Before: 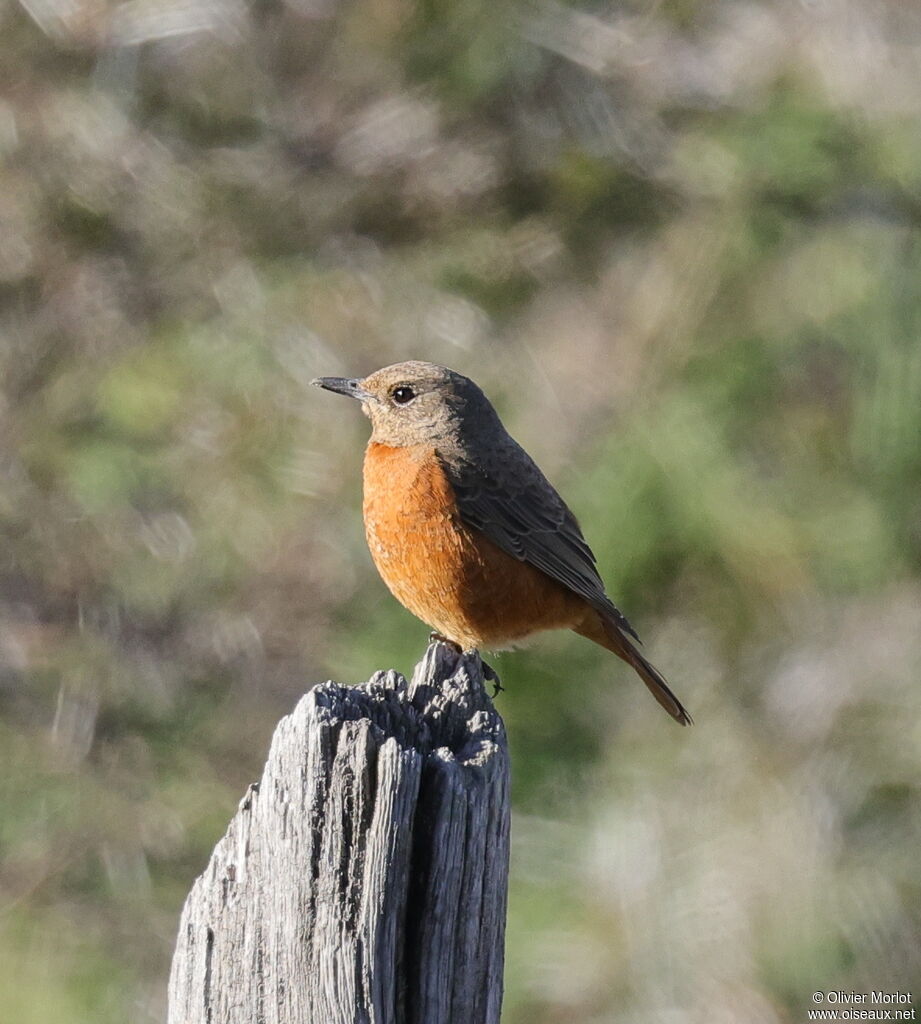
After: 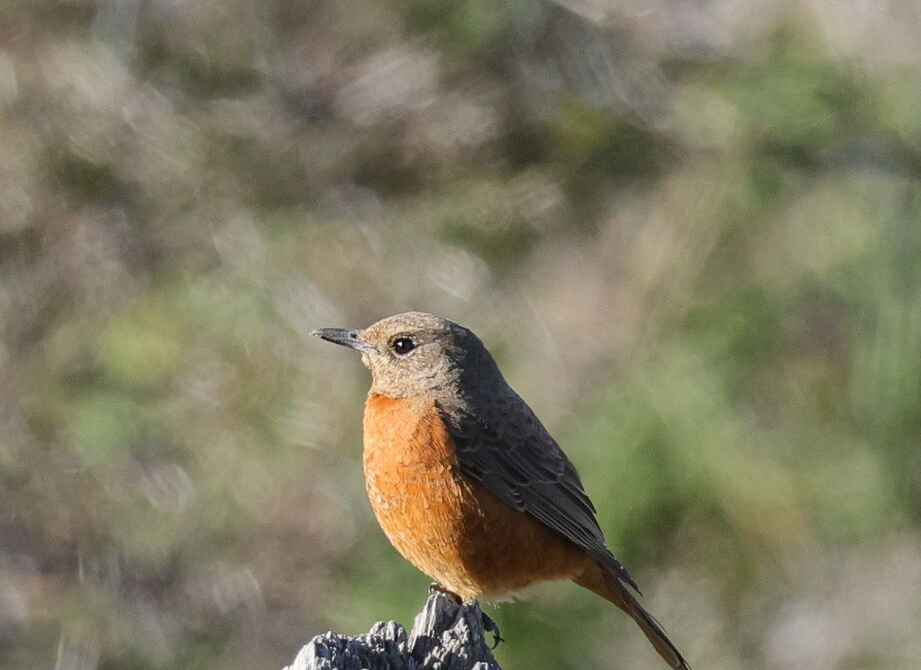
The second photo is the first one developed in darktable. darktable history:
exposure: compensate highlight preservation false
crop and rotate: top 4.804%, bottom 29.697%
